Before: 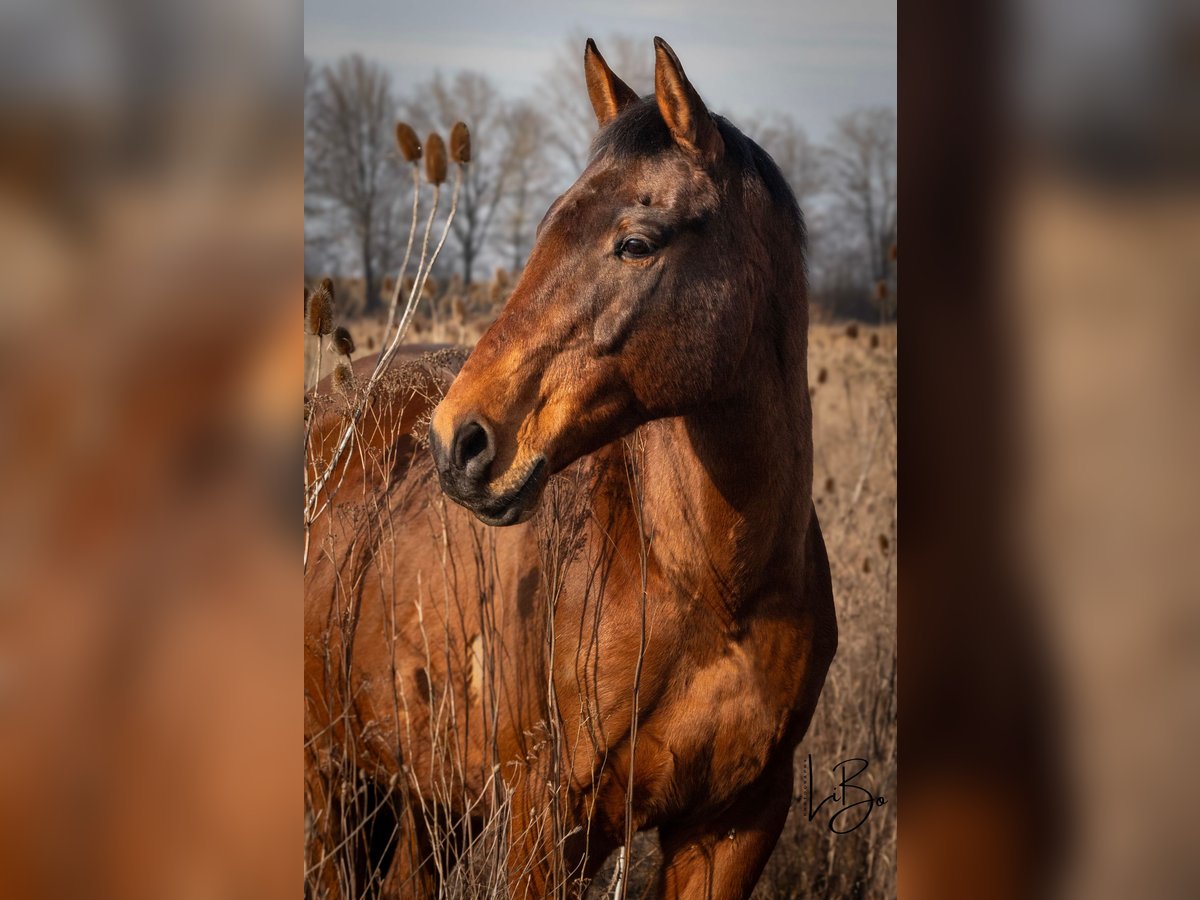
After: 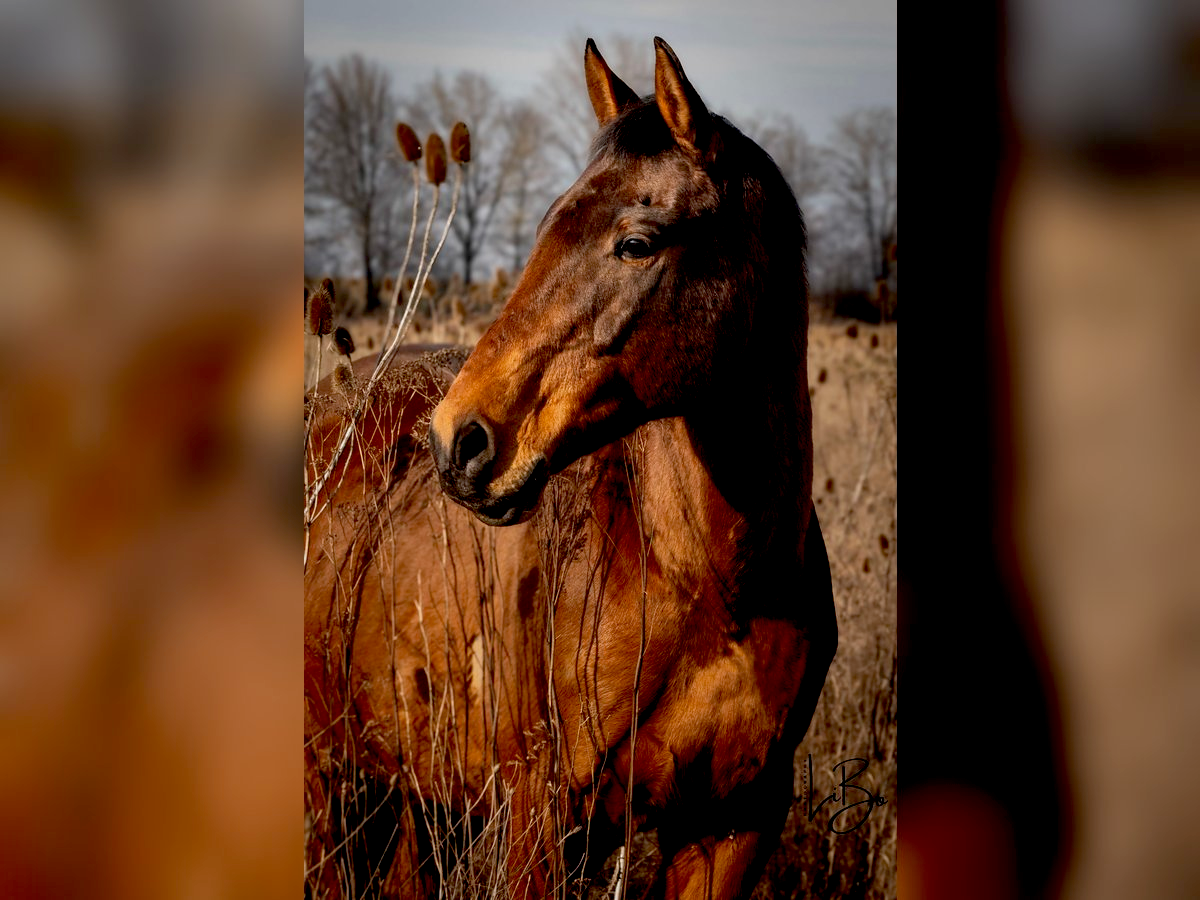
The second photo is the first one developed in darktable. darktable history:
exposure: black level correction 0.028, exposure -0.073 EV, compensate highlight preservation false
